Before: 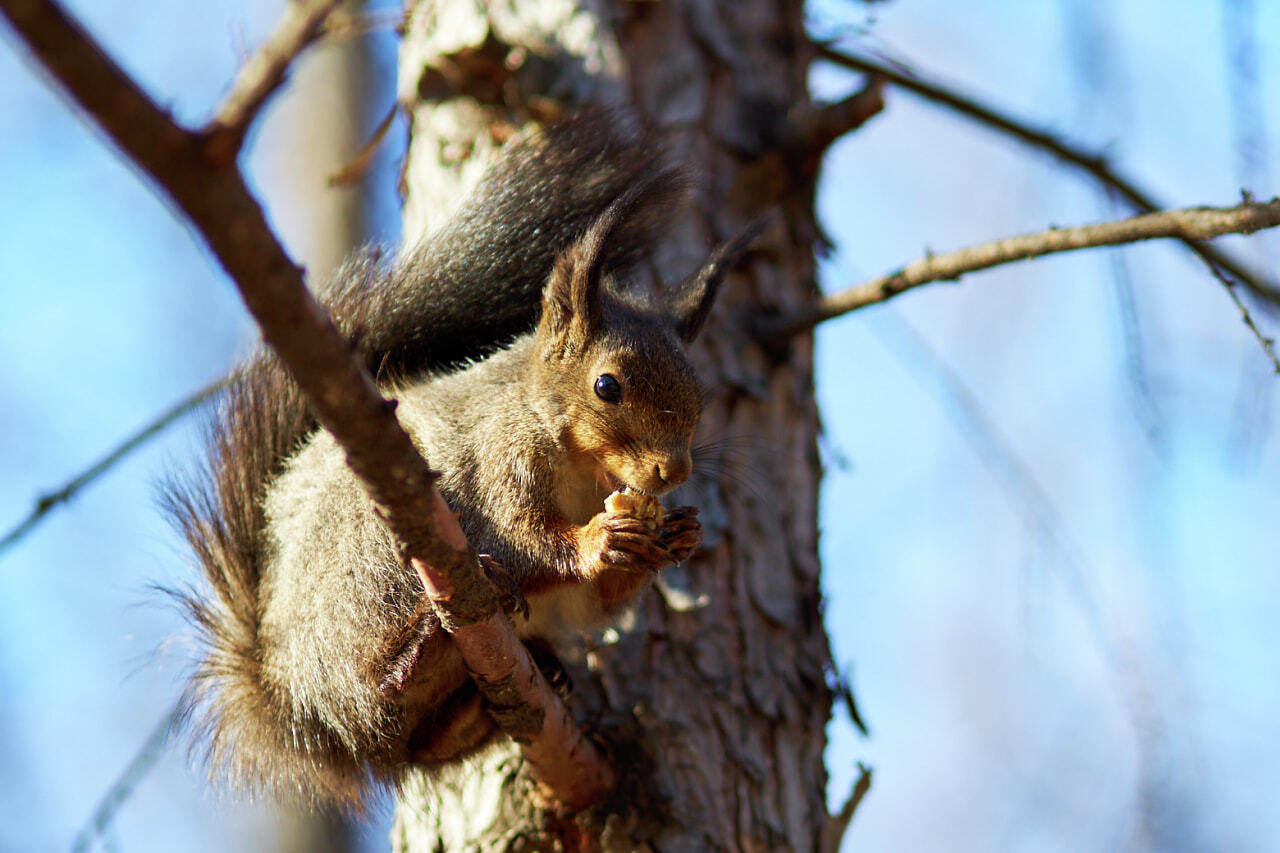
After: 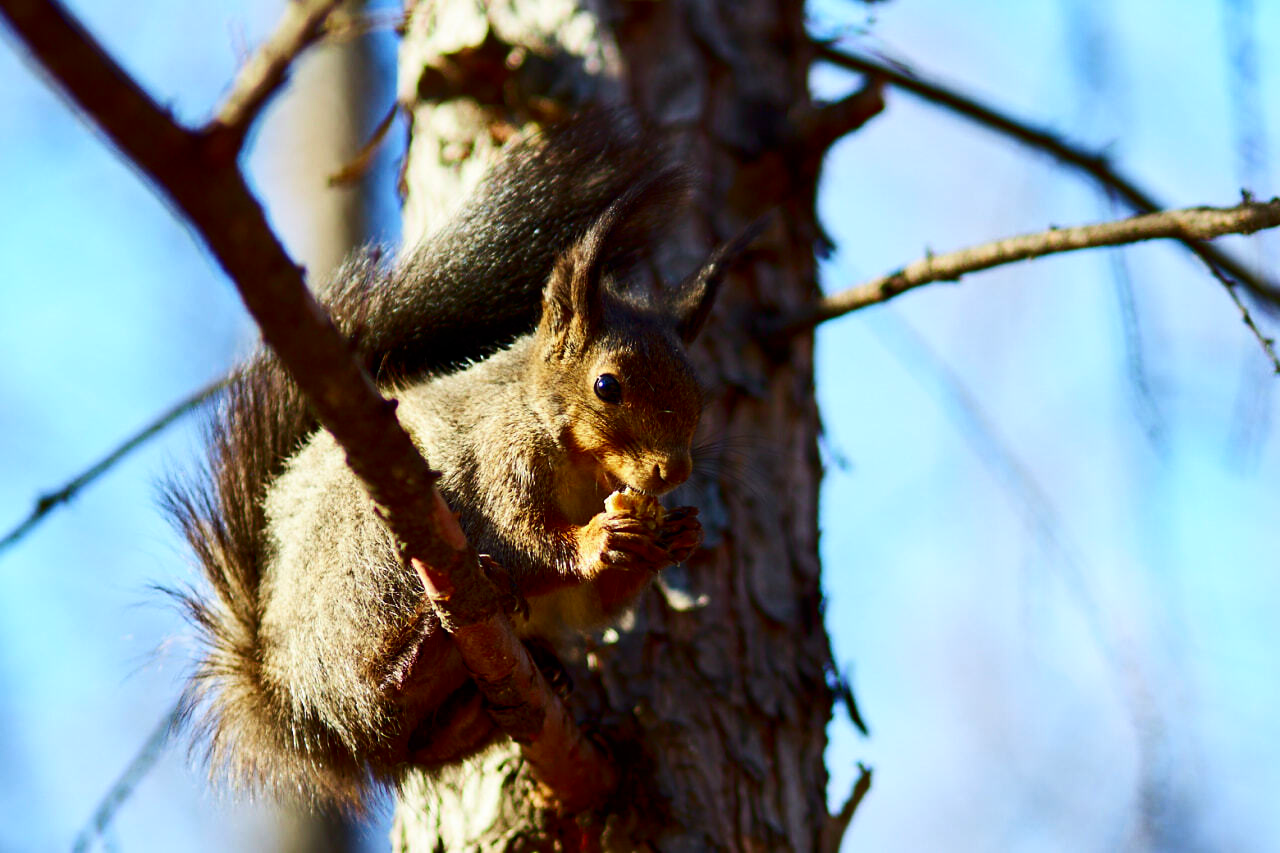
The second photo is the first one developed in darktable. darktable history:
contrast brightness saturation: contrast 0.205, brightness -0.105, saturation 0.214
